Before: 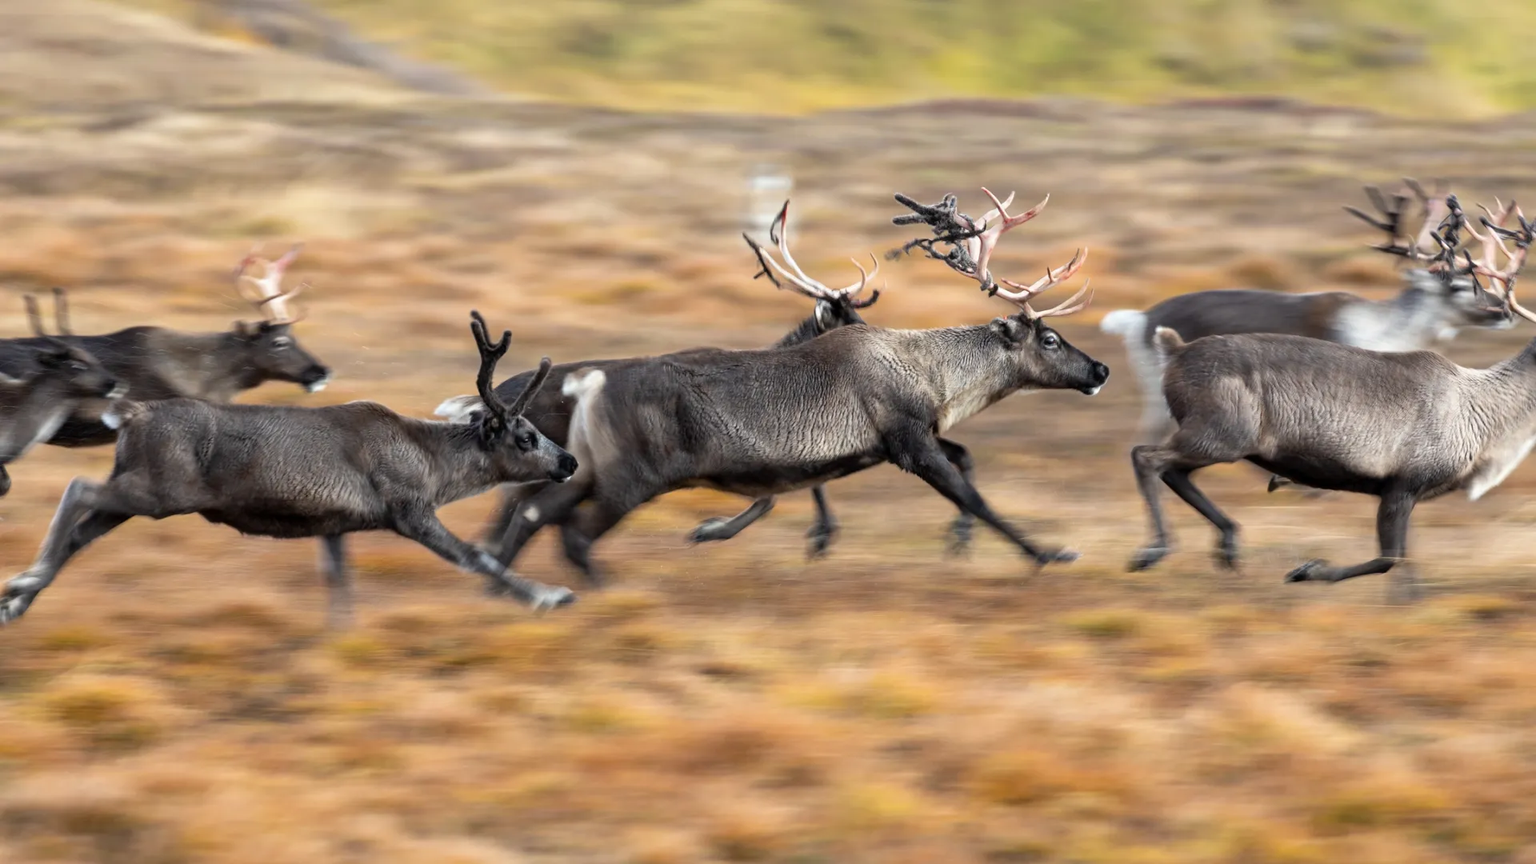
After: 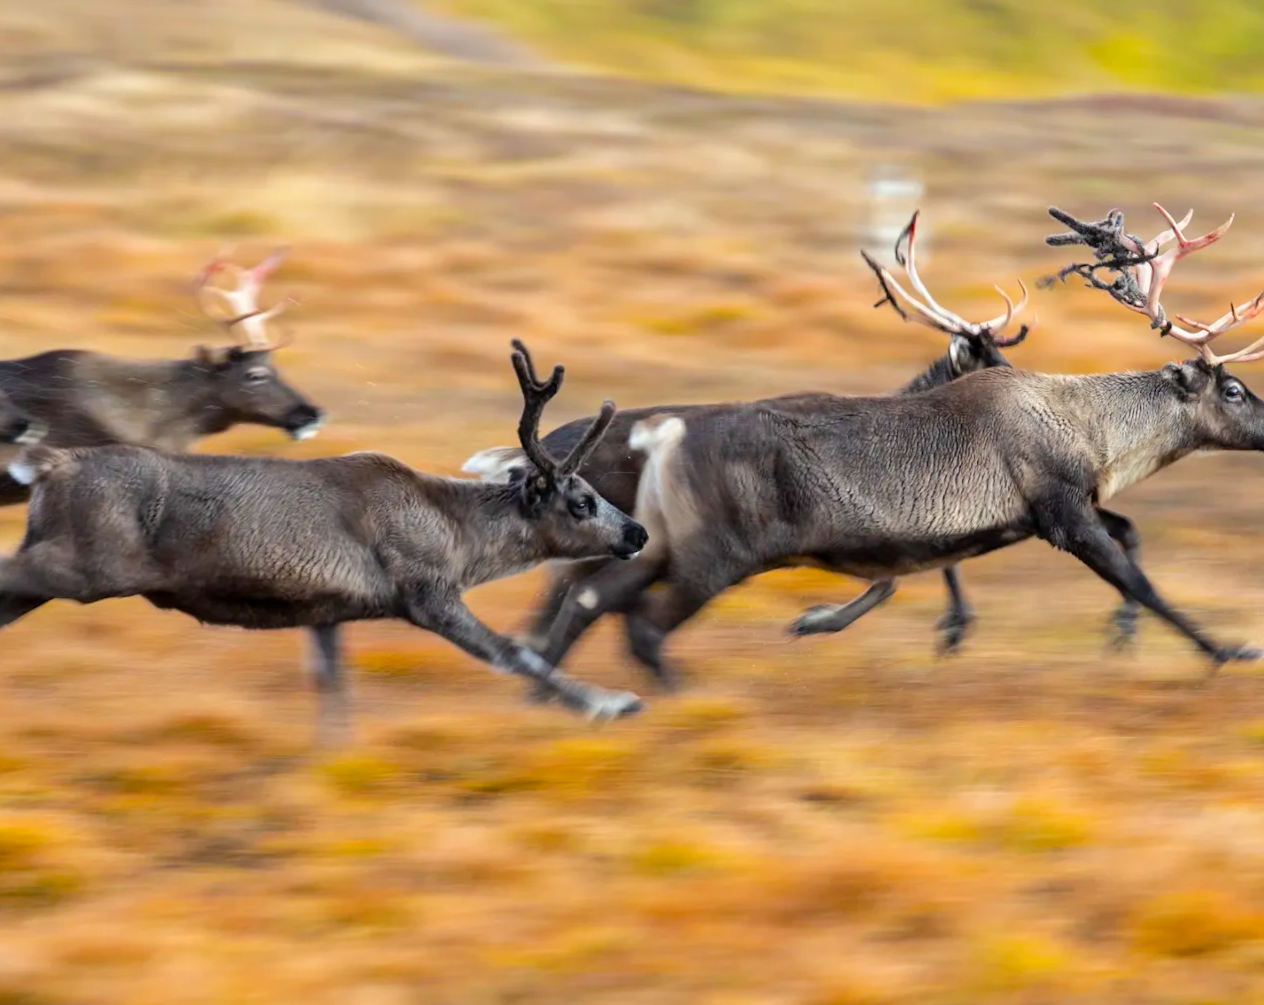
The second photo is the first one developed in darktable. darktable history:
rotate and perspective: rotation 0.679°, lens shift (horizontal) 0.136, crop left 0.009, crop right 0.991, crop top 0.078, crop bottom 0.95
crop and rotate: left 6.617%, right 26.717%
color balance rgb: perceptual saturation grading › global saturation 25%, perceptual brilliance grading › mid-tones 10%, perceptual brilliance grading › shadows 15%, global vibrance 20%
